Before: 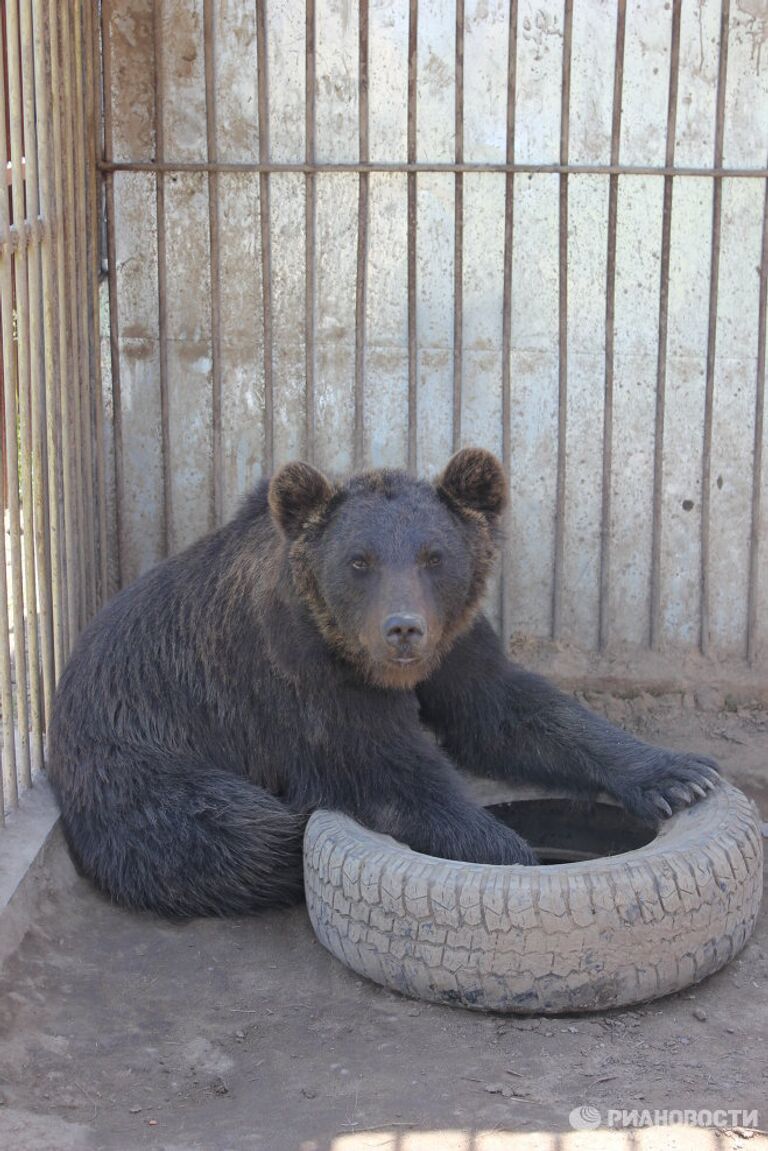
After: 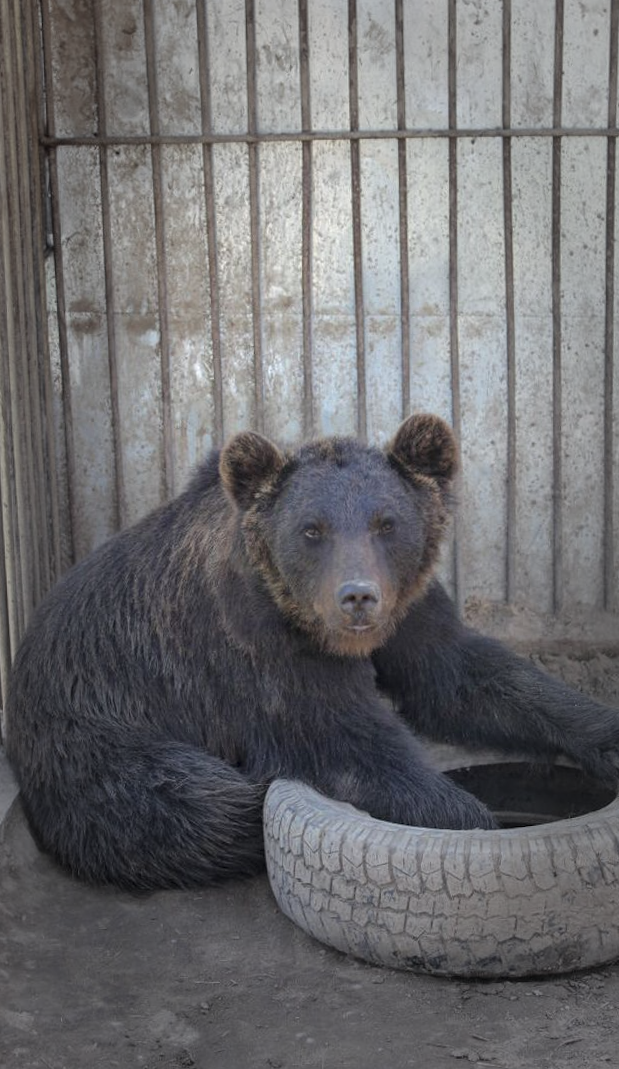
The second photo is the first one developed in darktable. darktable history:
vignetting: fall-off start 48.01%, automatic ratio true, width/height ratio 1.29
crop and rotate: angle 1.45°, left 4.473%, top 1.04%, right 11.764%, bottom 2.522%
local contrast: on, module defaults
